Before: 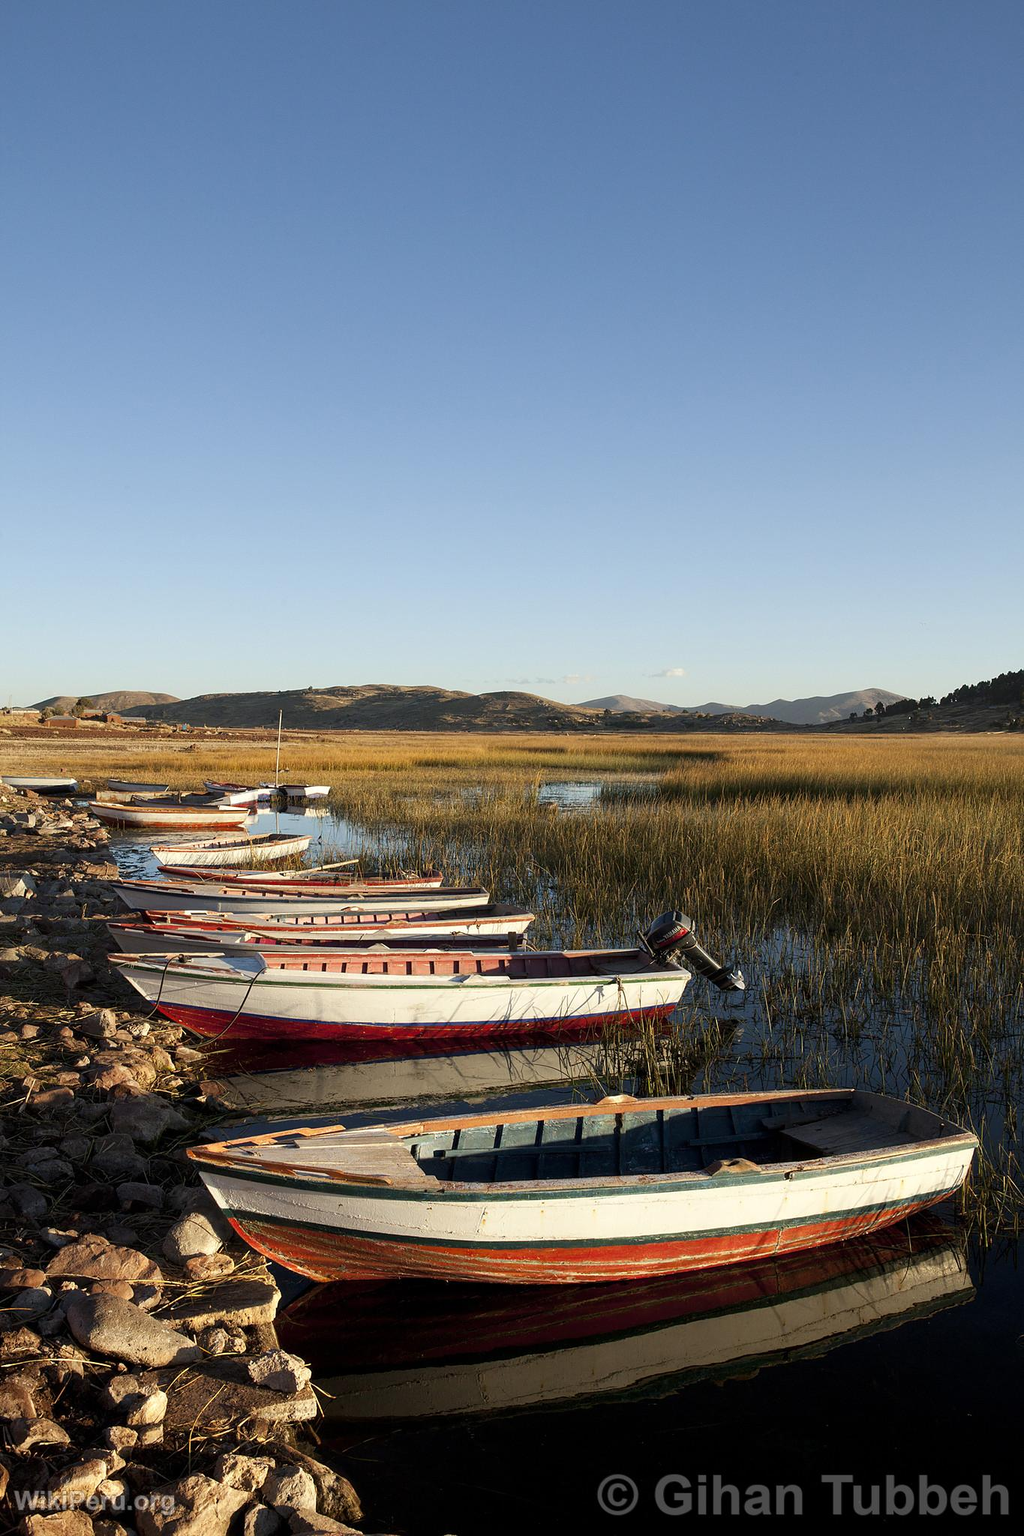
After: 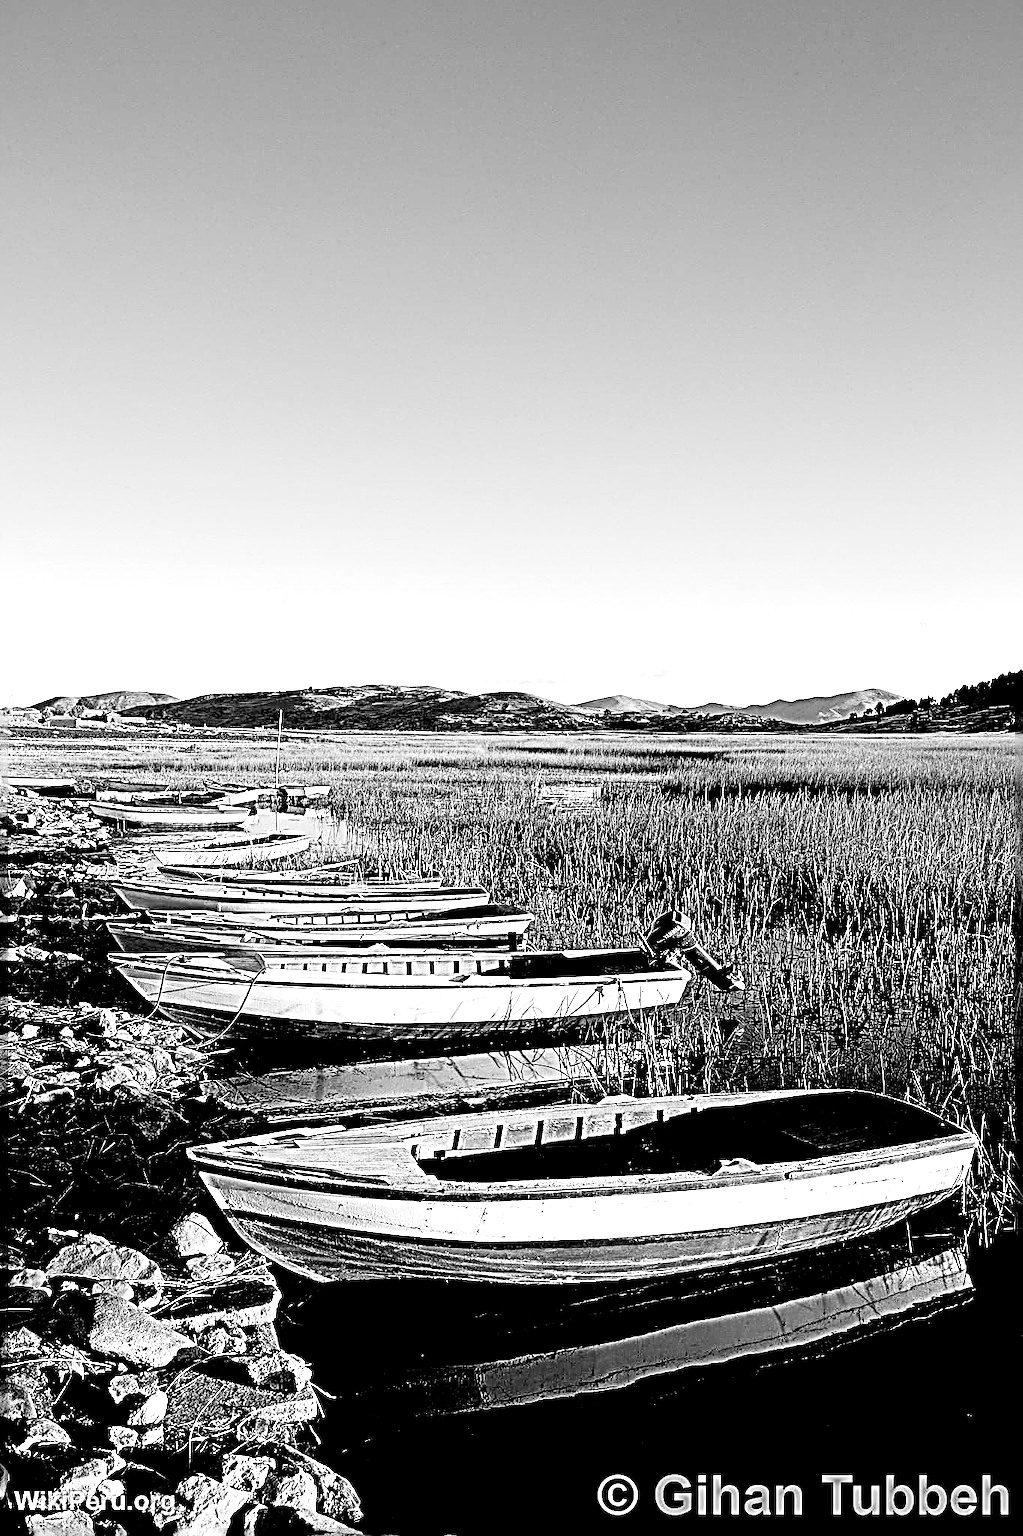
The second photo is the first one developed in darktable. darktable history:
sharpen: radius 4.001, amount 2
monochrome: a -6.99, b 35.61, size 1.4
tone curve: curves: ch0 [(0, 0) (0.253, 0.237) (1, 1)]; ch1 [(0, 0) (0.401, 0.42) (0.442, 0.47) (0.491, 0.495) (0.511, 0.523) (0.557, 0.565) (0.66, 0.683) (1, 1)]; ch2 [(0, 0) (0.394, 0.413) (0.5, 0.5) (0.578, 0.568) (1, 1)], color space Lab, independent channels, preserve colors none
contrast brightness saturation: contrast 0.2, brightness 0.16, saturation 0.22
exposure: black level correction 0.035, exposure 0.9 EV, compensate highlight preservation false
